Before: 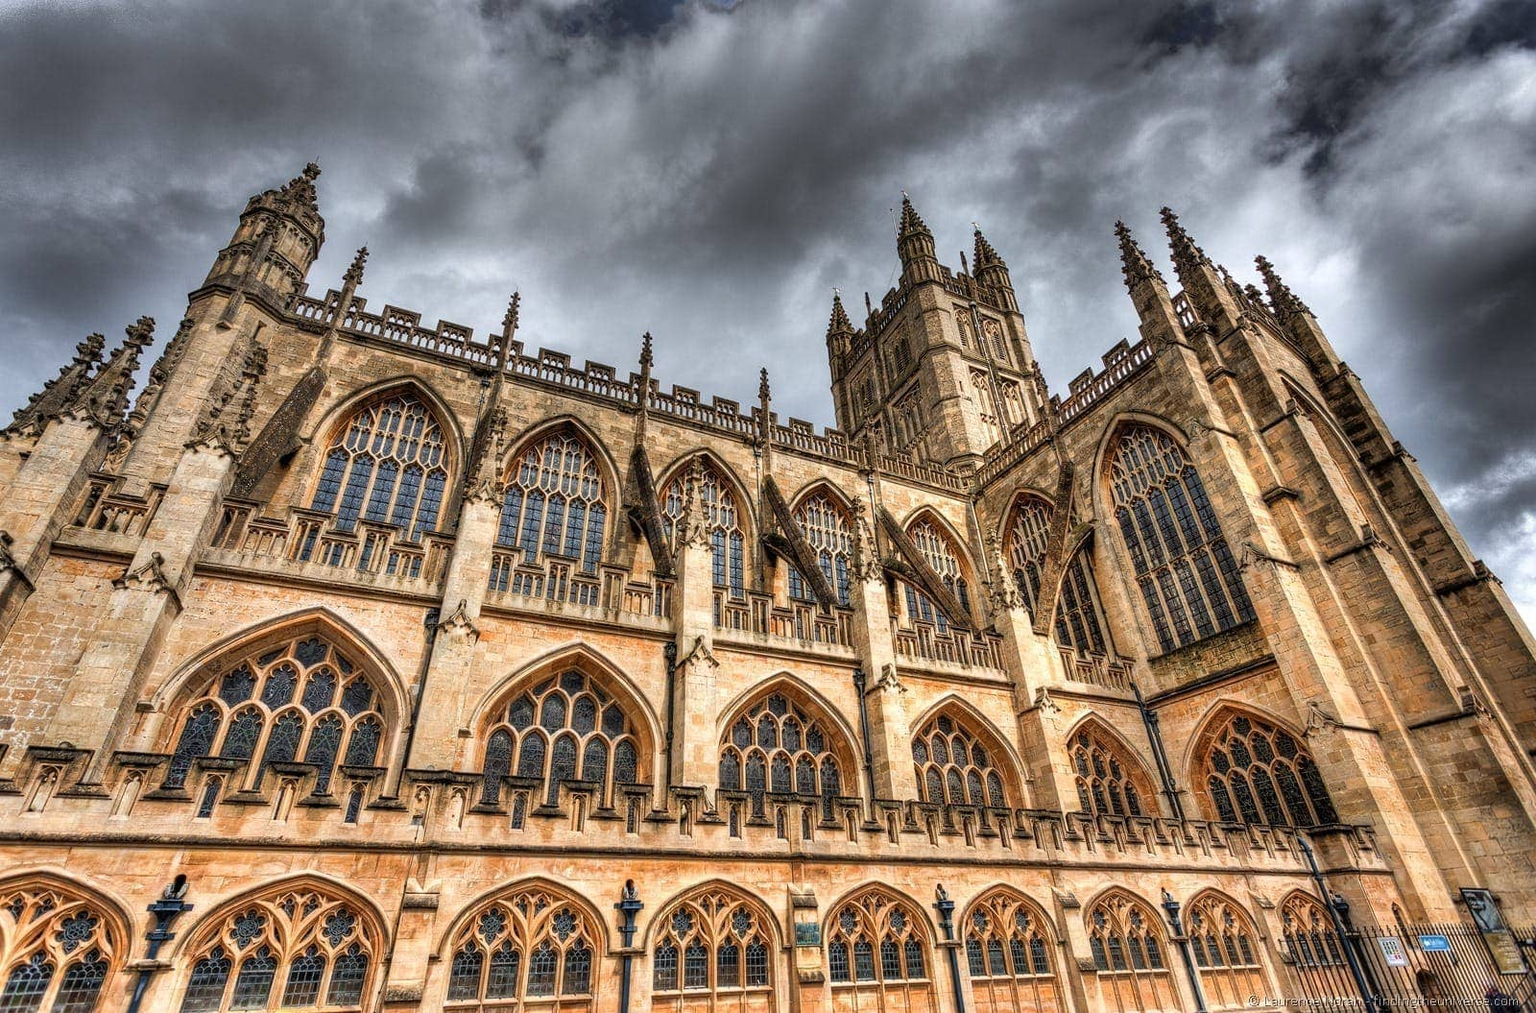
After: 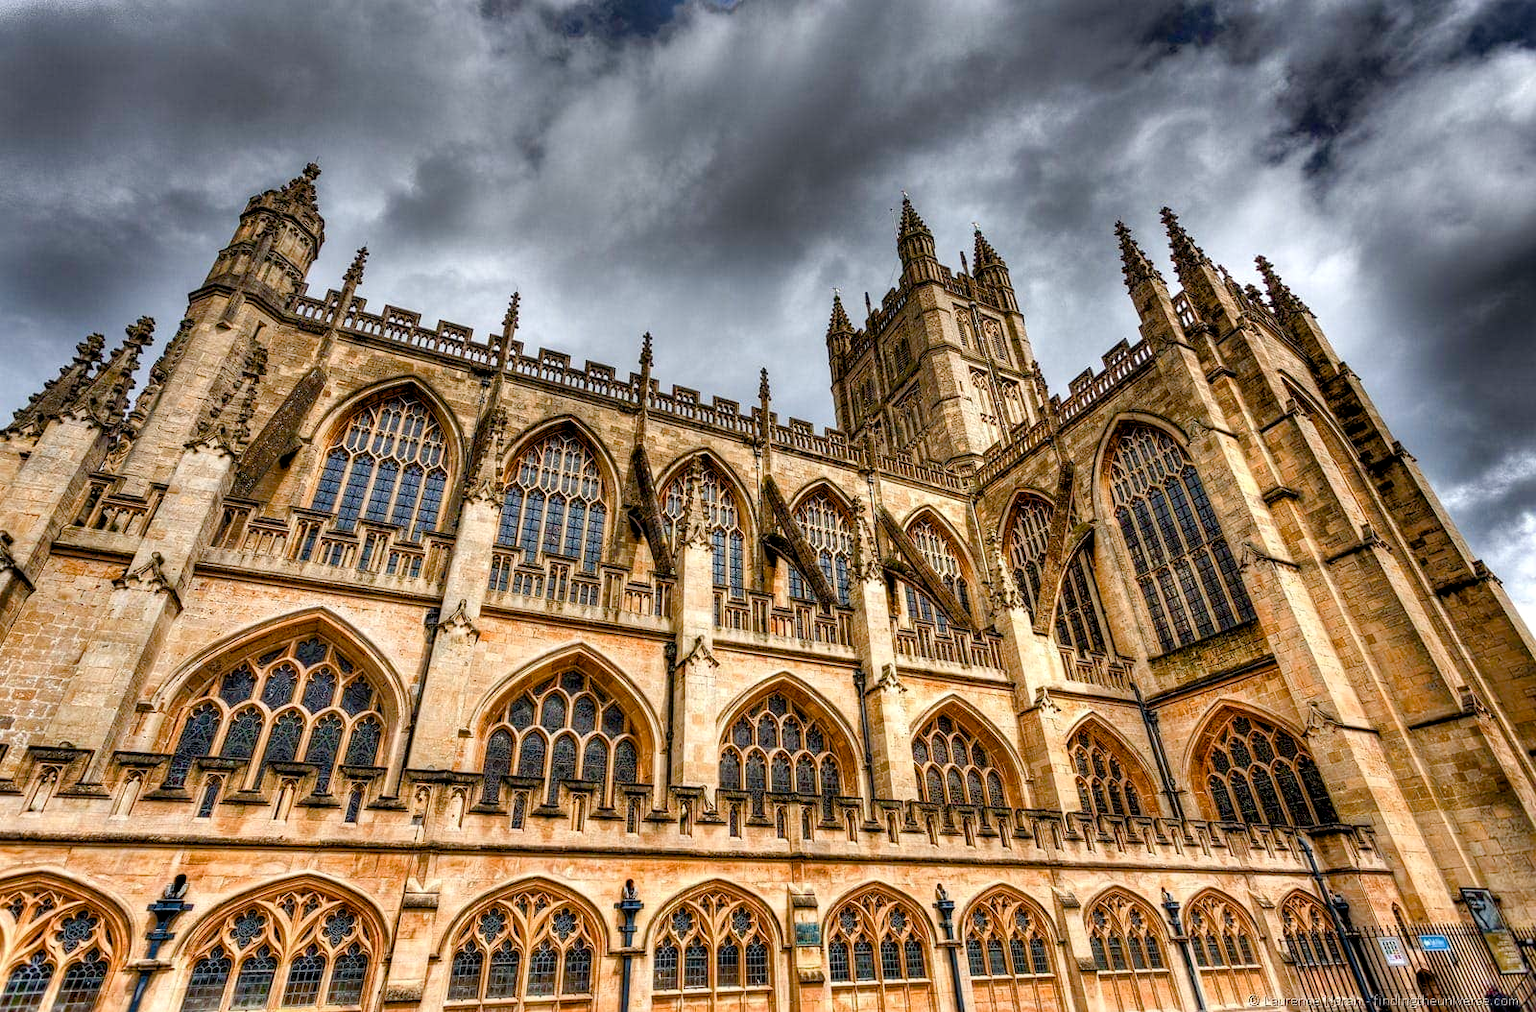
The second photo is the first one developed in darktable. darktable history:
exposure: black level correction 0.007, exposure 0.093 EV, compensate highlight preservation false
tone equalizer: -7 EV 0.13 EV, smoothing diameter 25%, edges refinement/feathering 10, preserve details guided filter
color balance rgb: perceptual saturation grading › global saturation 20%, perceptual saturation grading › highlights -25%, perceptual saturation grading › shadows 50%
